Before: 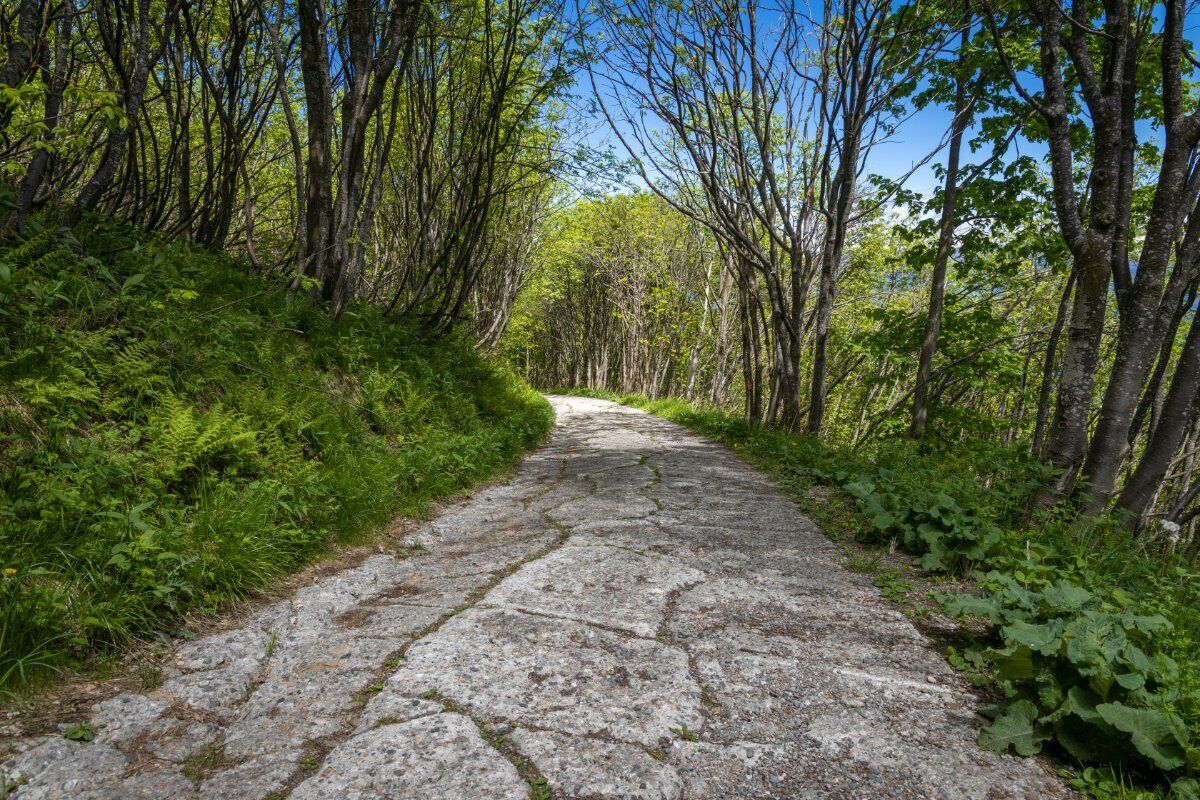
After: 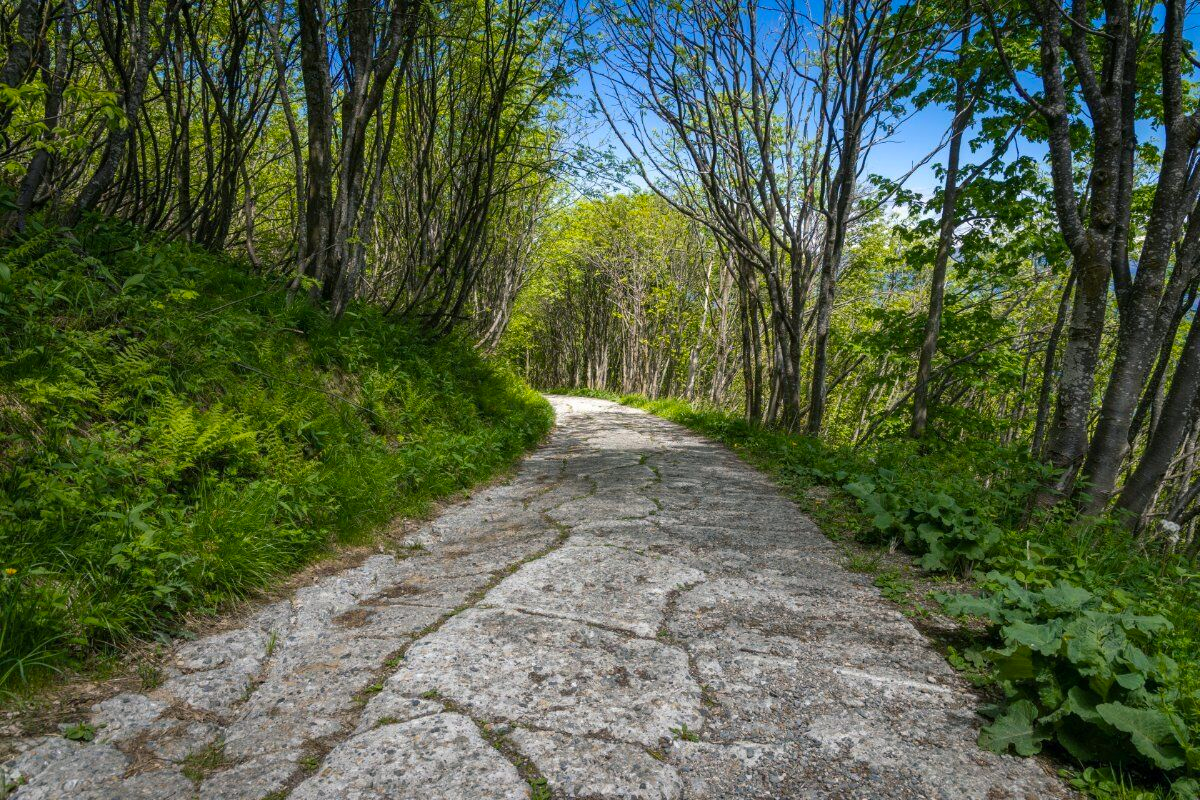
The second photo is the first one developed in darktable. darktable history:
color balance rgb: shadows lift › chroma 2.004%, shadows lift › hue 219.52°, perceptual saturation grading › global saturation 10.865%, global vibrance 9.608%
